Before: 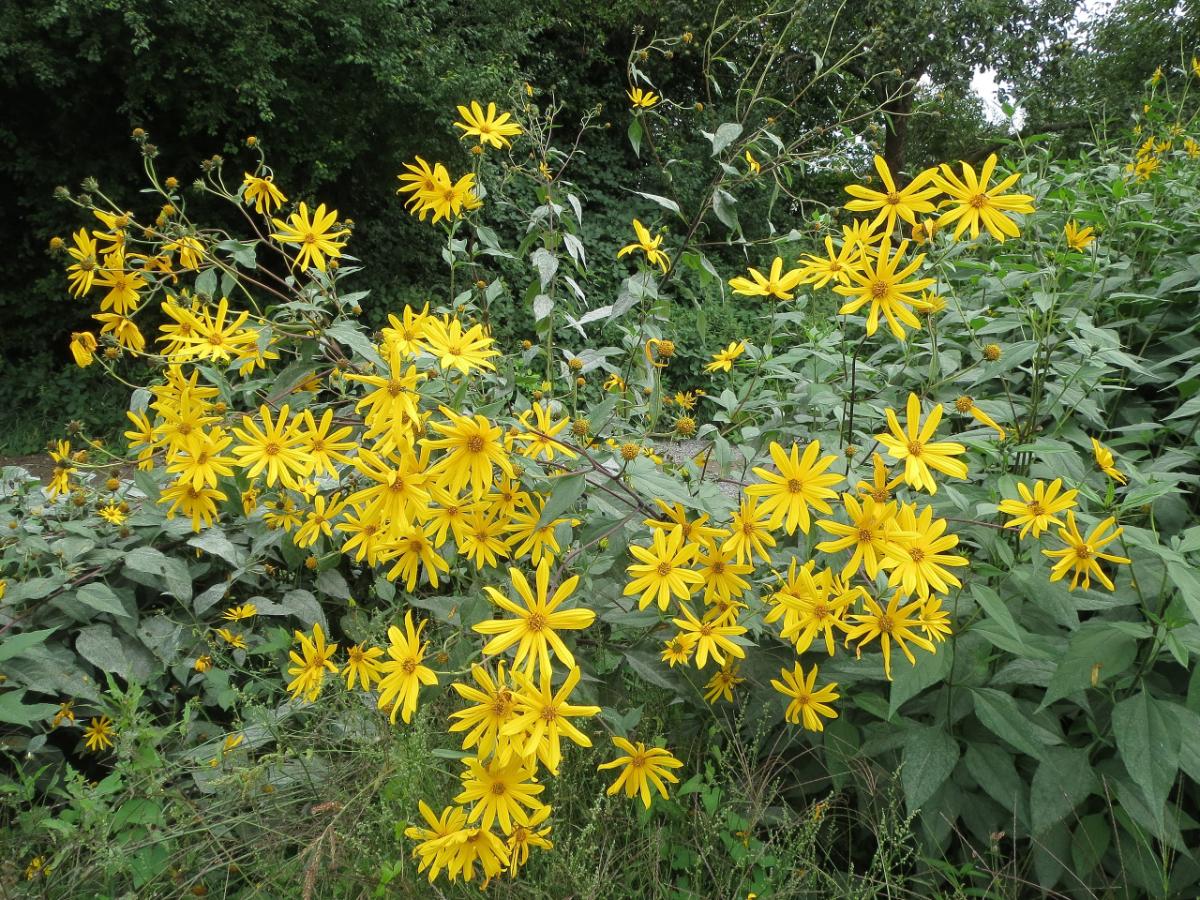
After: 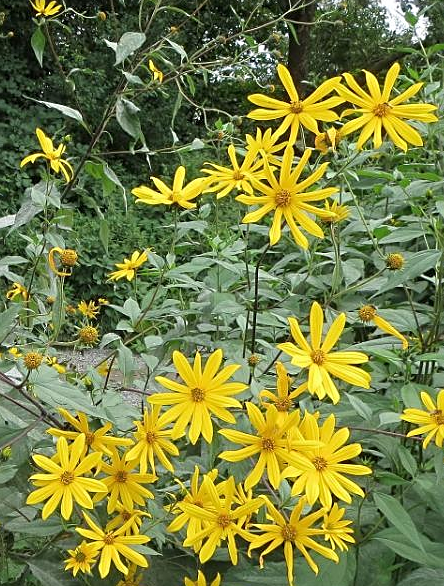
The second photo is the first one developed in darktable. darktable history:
sharpen: on, module defaults
crop and rotate: left 49.811%, top 10.129%, right 13.112%, bottom 24.713%
